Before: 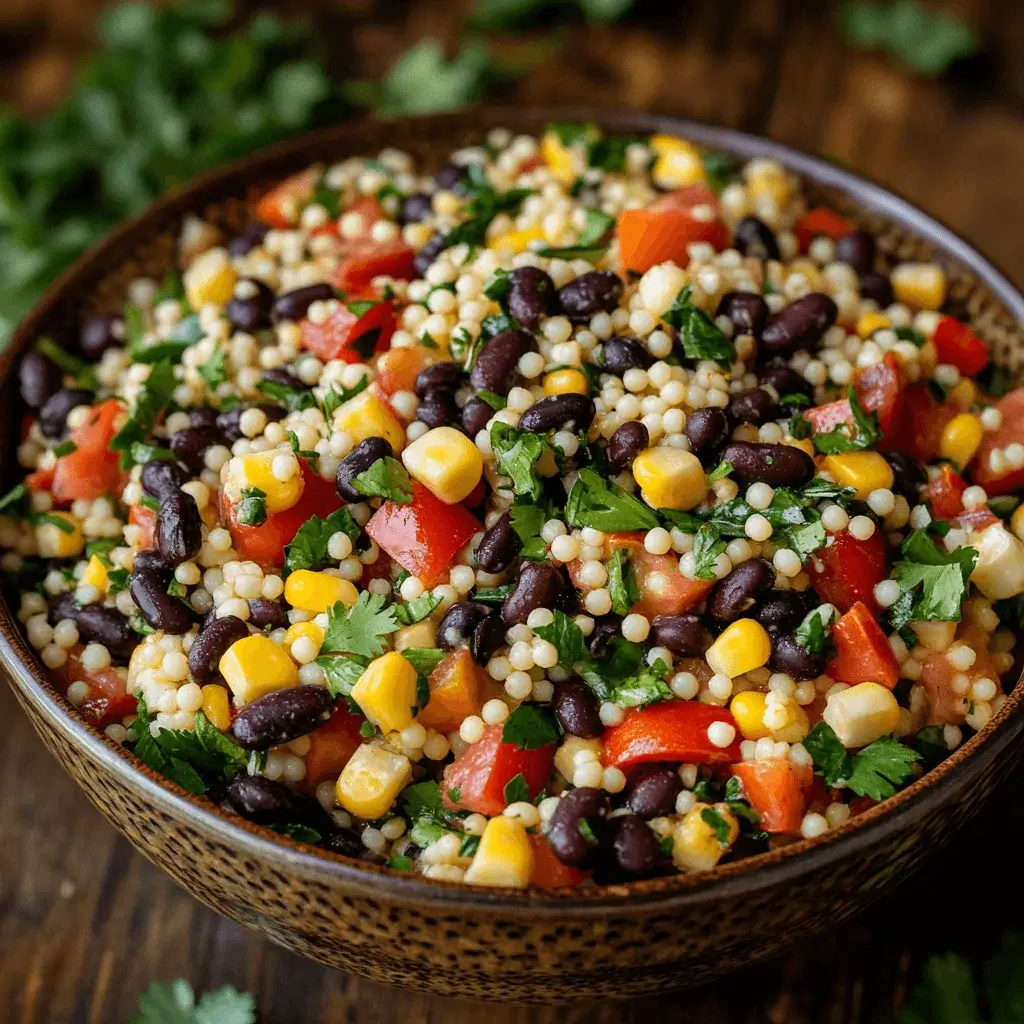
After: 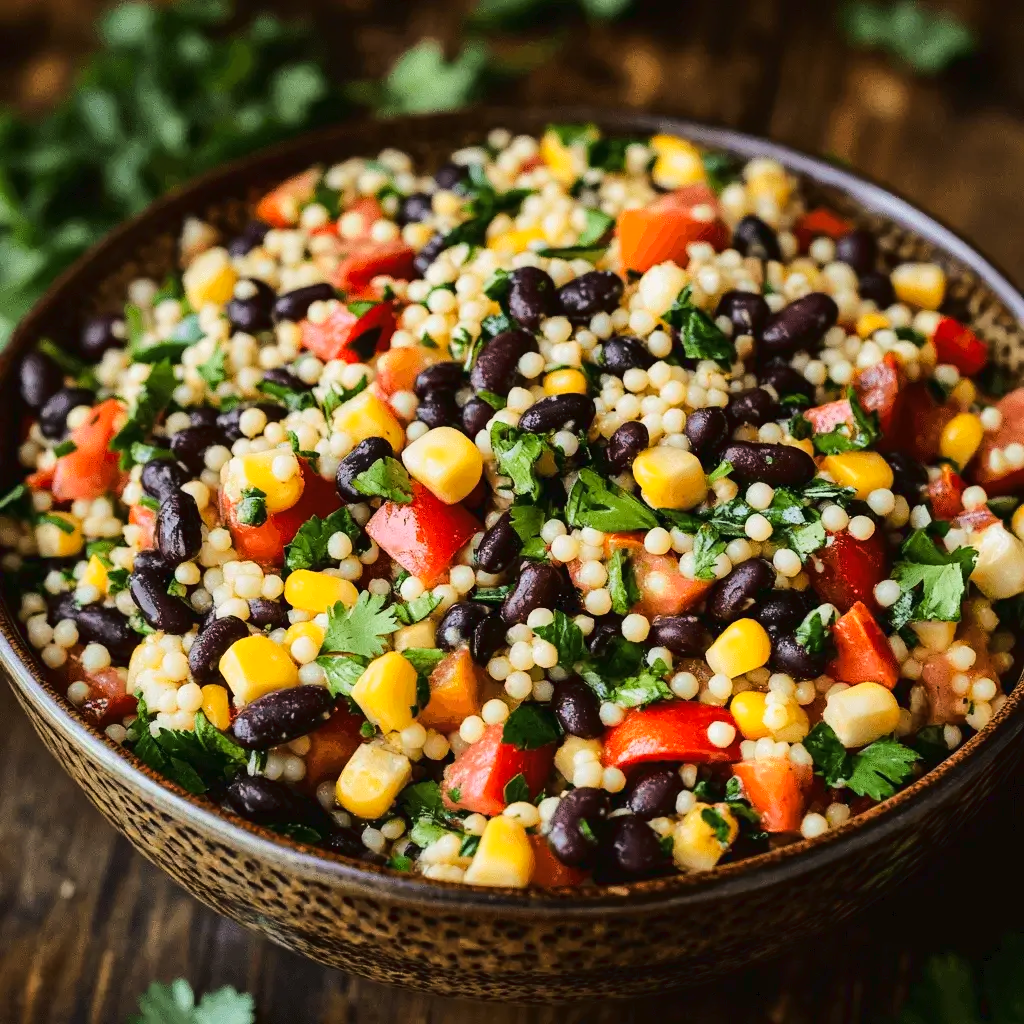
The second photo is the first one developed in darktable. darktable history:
tone curve: curves: ch0 [(0, 0) (0.003, 0.023) (0.011, 0.029) (0.025, 0.037) (0.044, 0.047) (0.069, 0.057) (0.1, 0.075) (0.136, 0.103) (0.177, 0.145) (0.224, 0.193) (0.277, 0.266) (0.335, 0.362) (0.399, 0.473) (0.468, 0.569) (0.543, 0.655) (0.623, 0.73) (0.709, 0.804) (0.801, 0.874) (0.898, 0.924) (1, 1)], color space Lab, linked channels, preserve colors none
